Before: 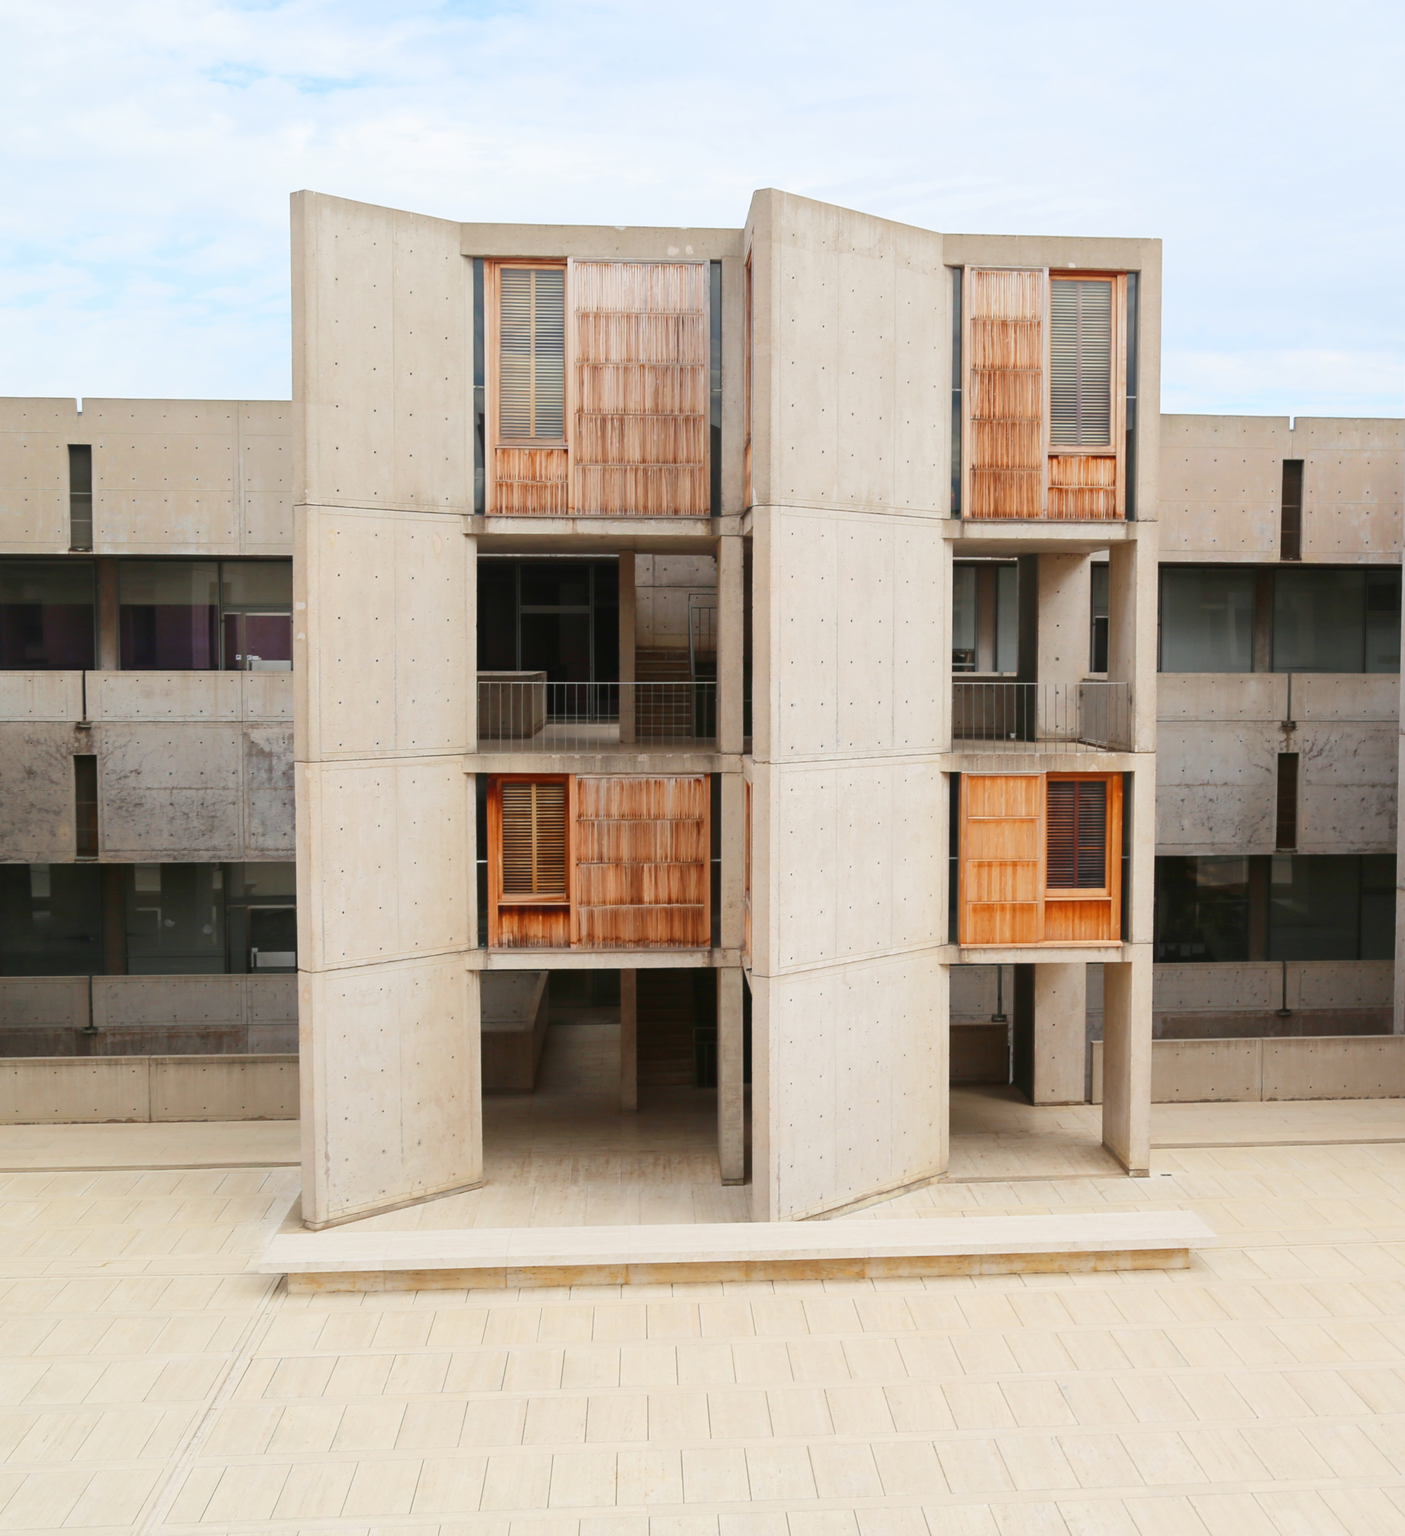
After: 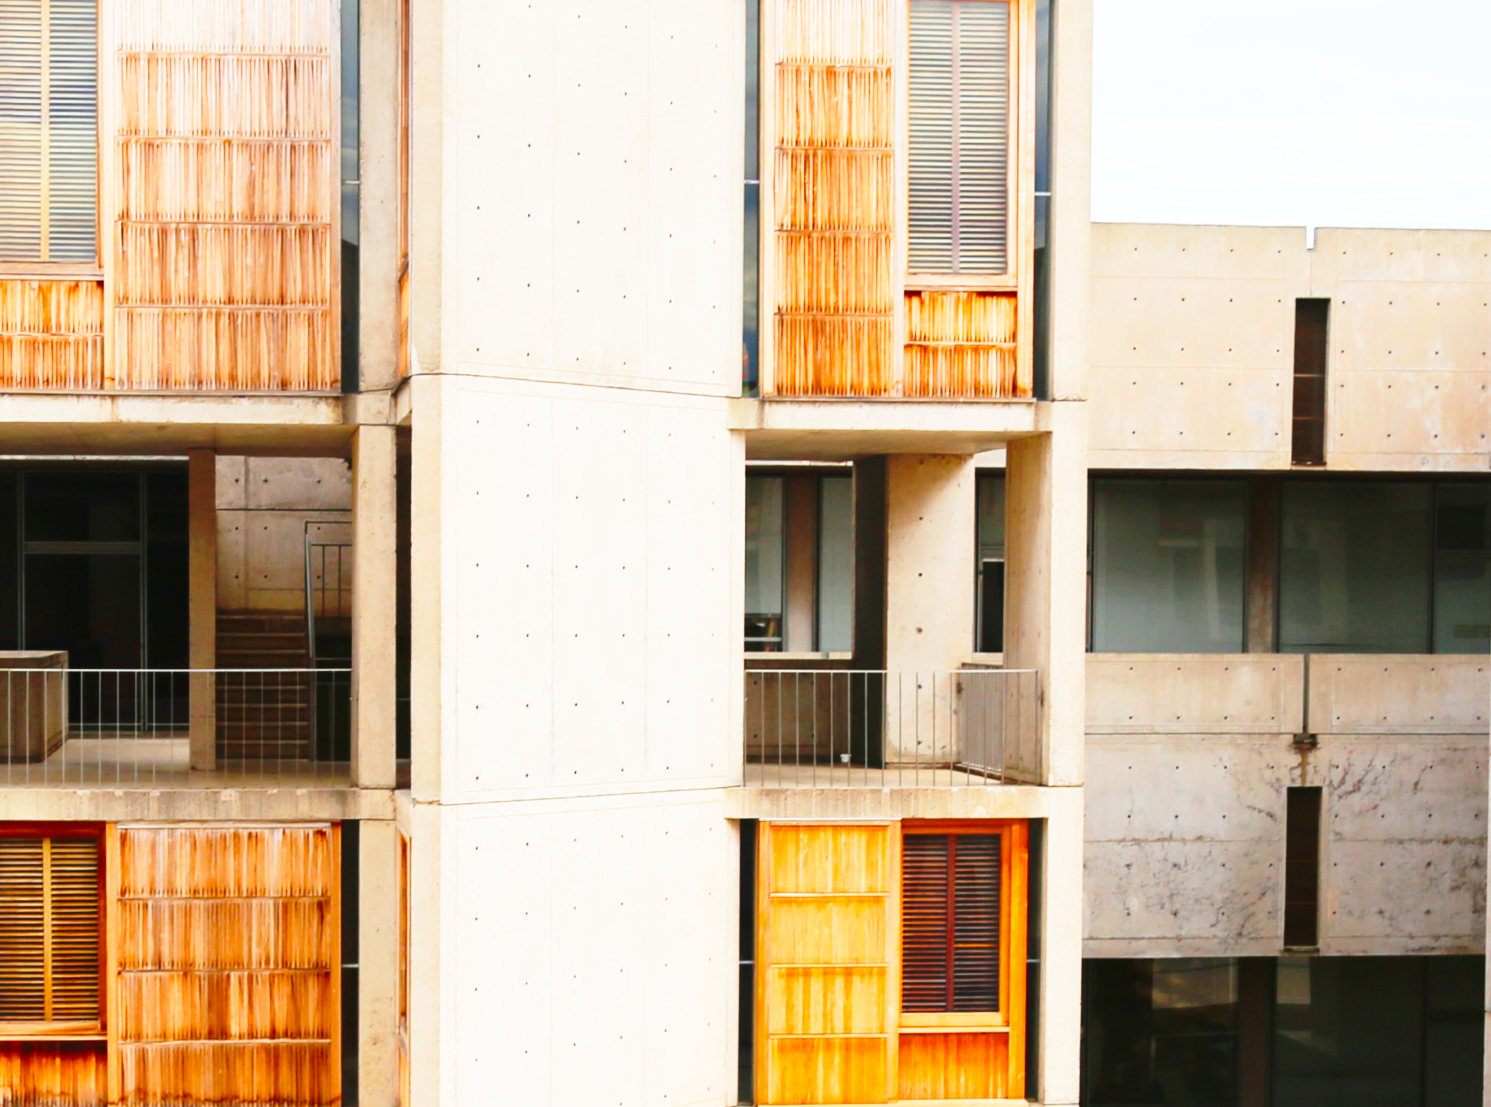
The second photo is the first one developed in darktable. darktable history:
crop: left 36.005%, top 18.293%, right 0.31%, bottom 38.444%
base curve: curves: ch0 [(0, 0) (0.026, 0.03) (0.109, 0.232) (0.351, 0.748) (0.669, 0.968) (1, 1)], preserve colors none
exposure: exposure -0.153 EV, compensate highlight preservation false
velvia: strength 6%
color balance rgb: perceptual saturation grading › global saturation 20%, global vibrance 20%
